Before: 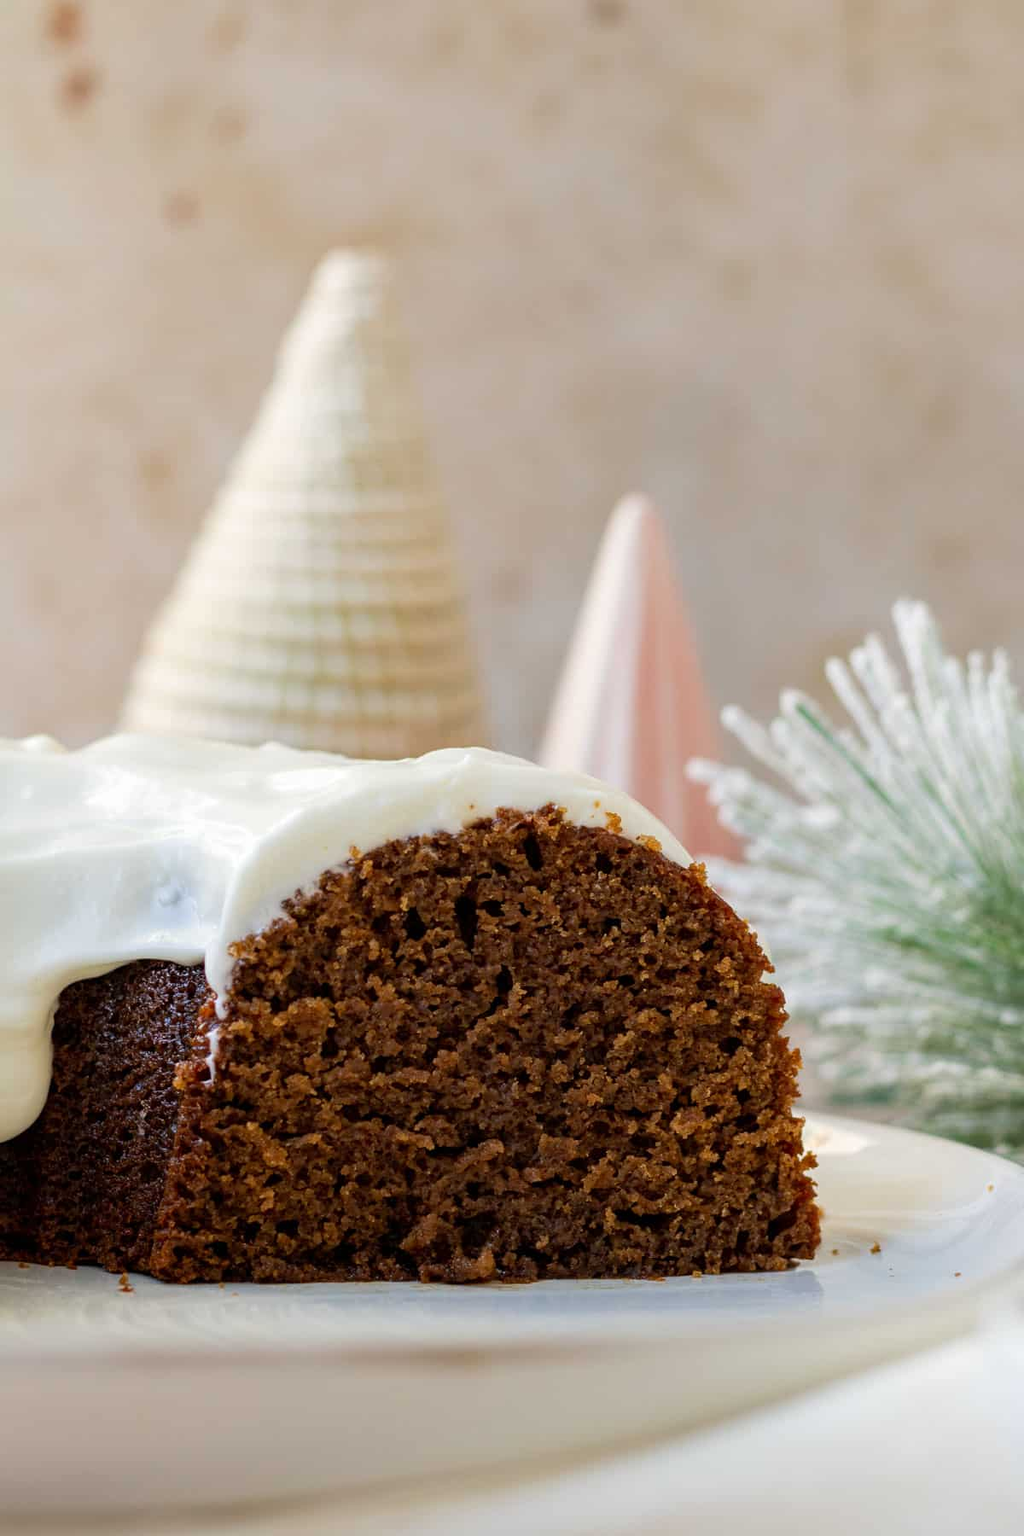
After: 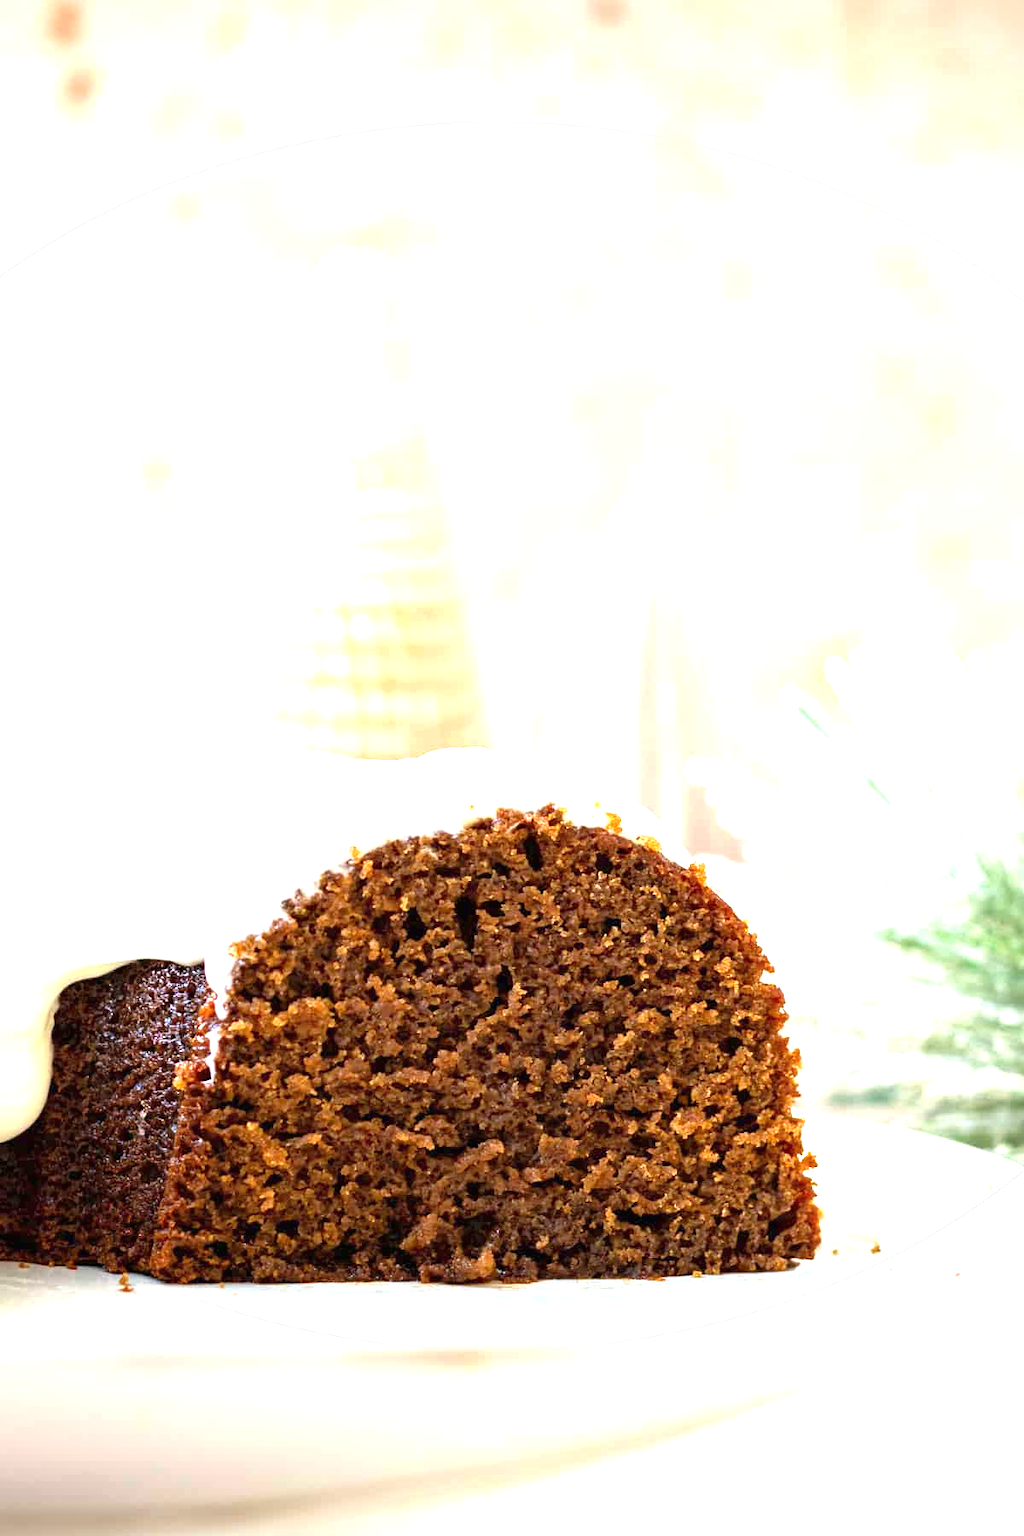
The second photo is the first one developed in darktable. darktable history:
vignetting: fall-off start 97.23%, saturation -0.024, center (-0.033, -0.042), width/height ratio 1.179, unbound false
exposure: black level correction 0, exposure 1.7 EV, compensate exposure bias true, compensate highlight preservation false
